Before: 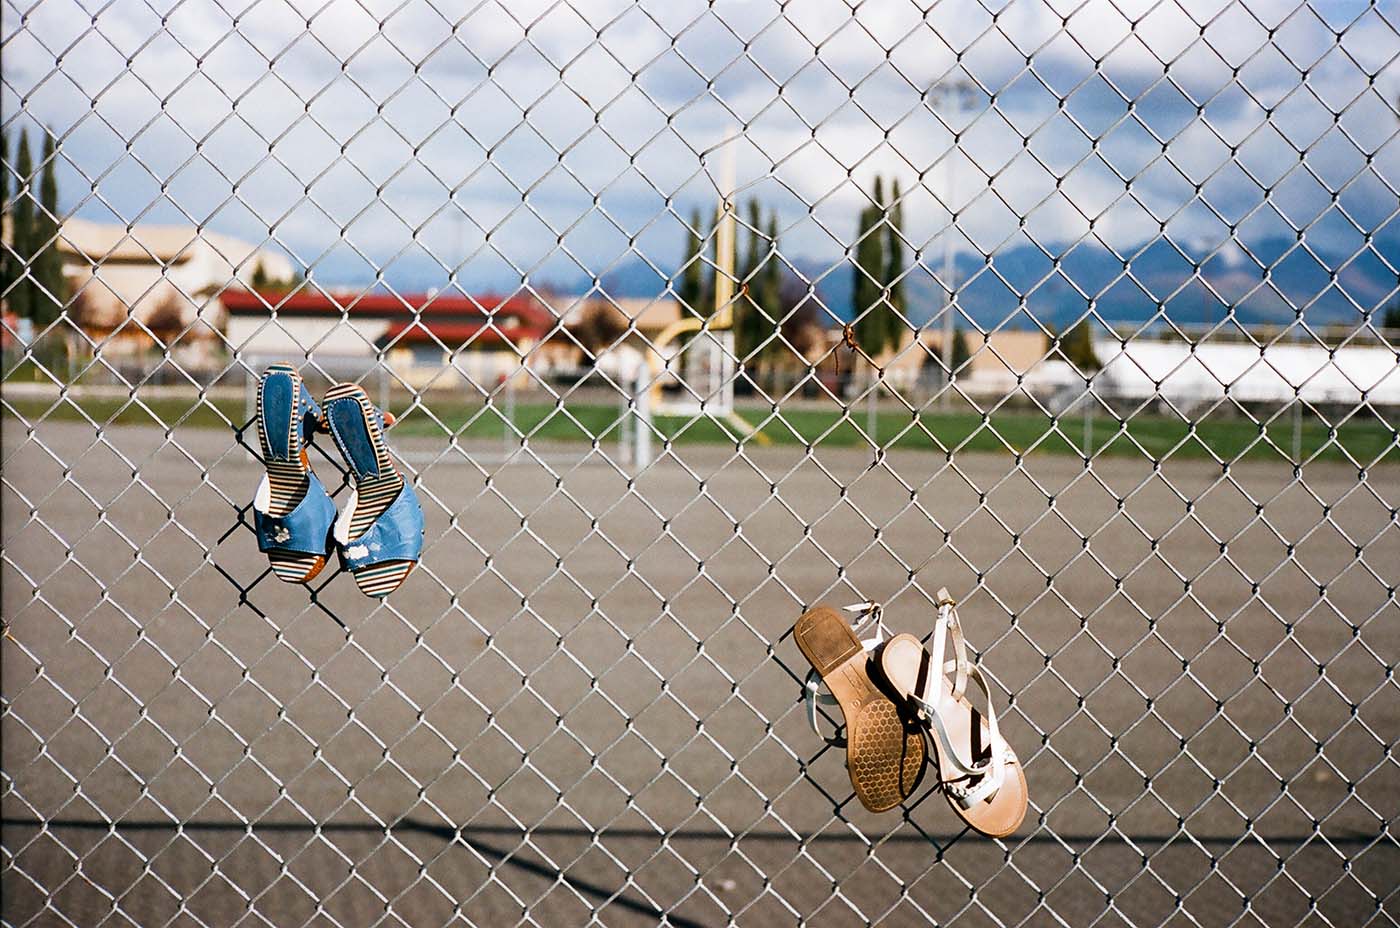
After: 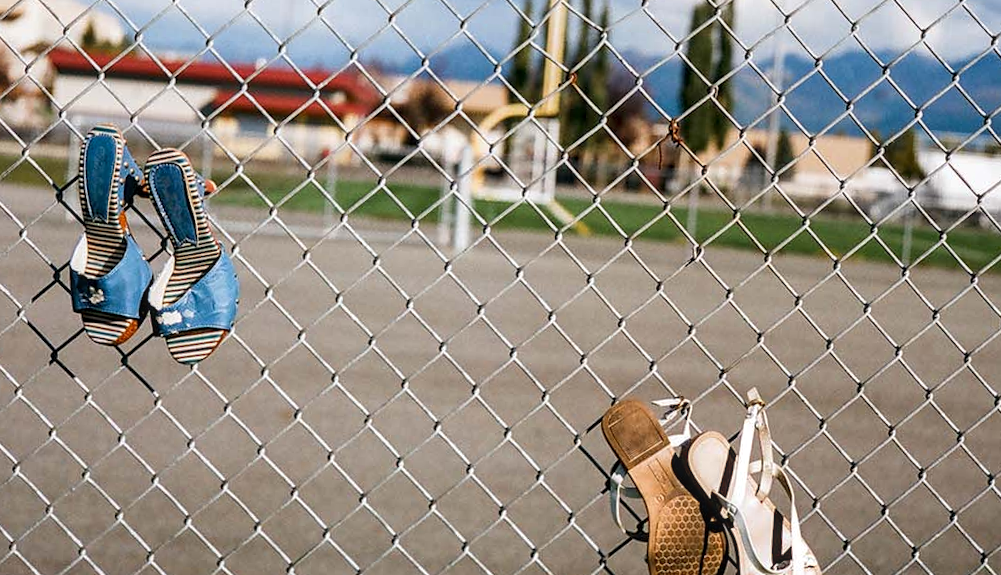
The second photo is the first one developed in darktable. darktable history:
local contrast: on, module defaults
crop and rotate: angle -3.37°, left 9.79%, top 20.73%, right 12.42%, bottom 11.82%
